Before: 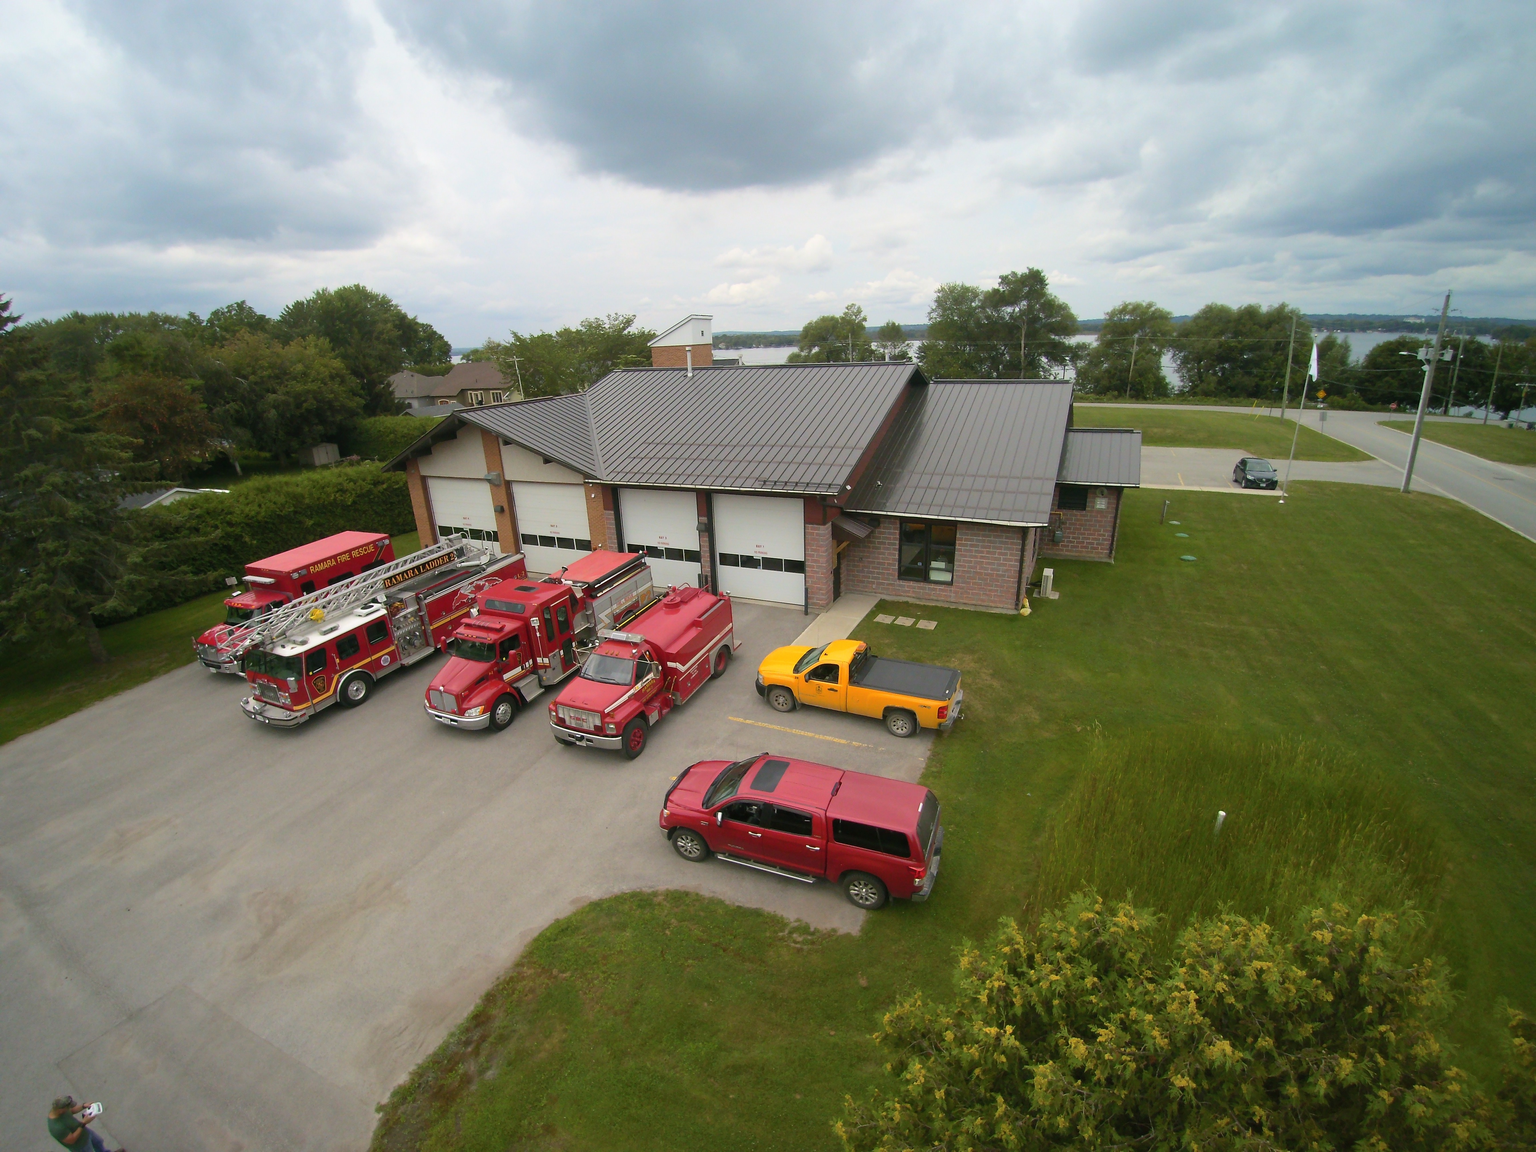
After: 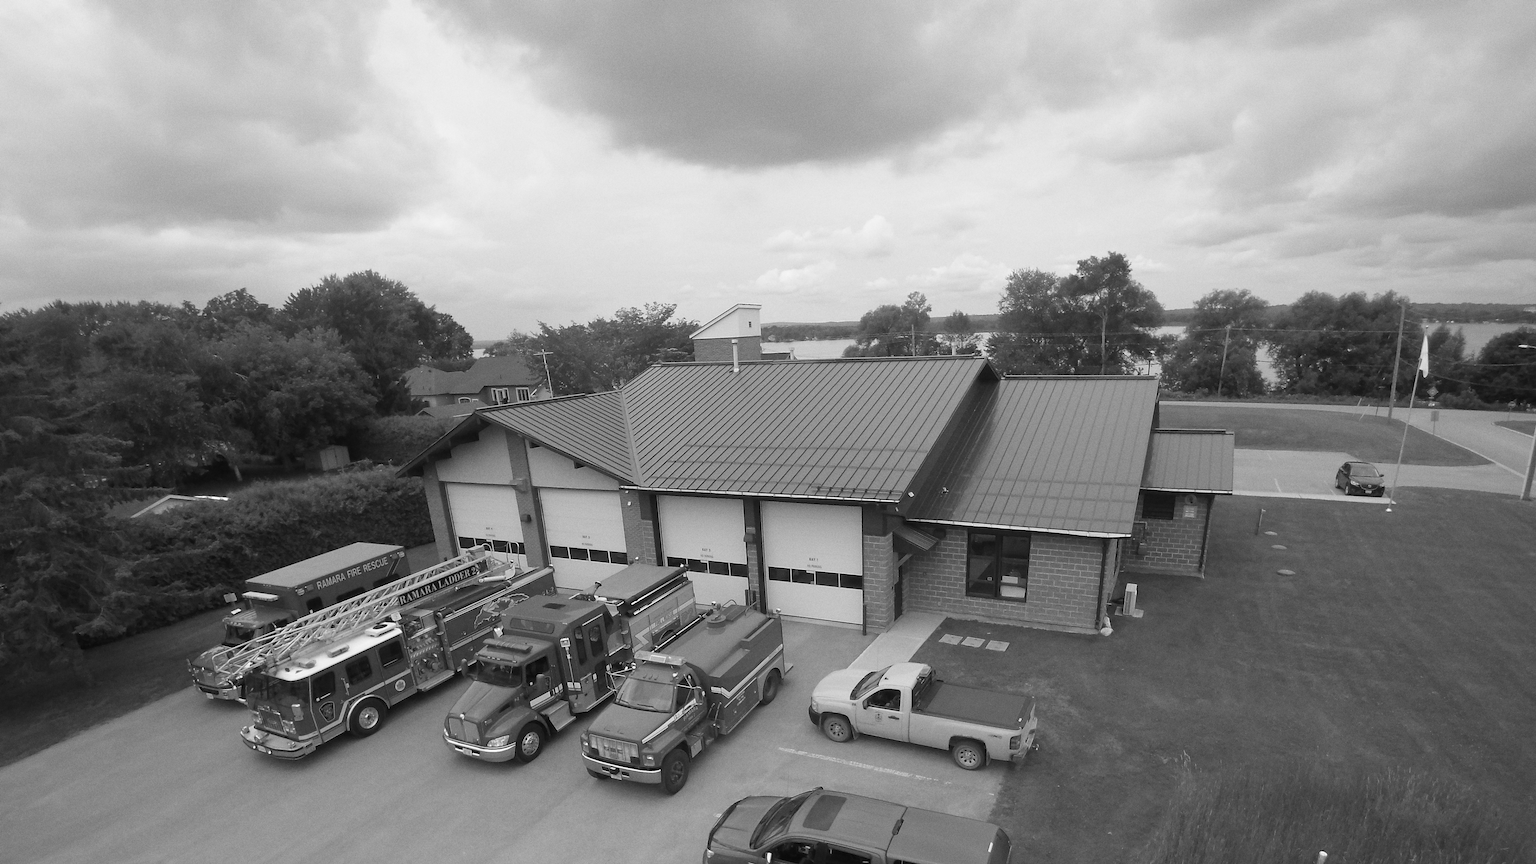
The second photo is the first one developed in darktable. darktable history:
monochrome: a -6.99, b 35.61, size 1.4
grain: coarseness 0.47 ISO
crop: left 1.509%, top 3.452%, right 7.696%, bottom 28.452%
